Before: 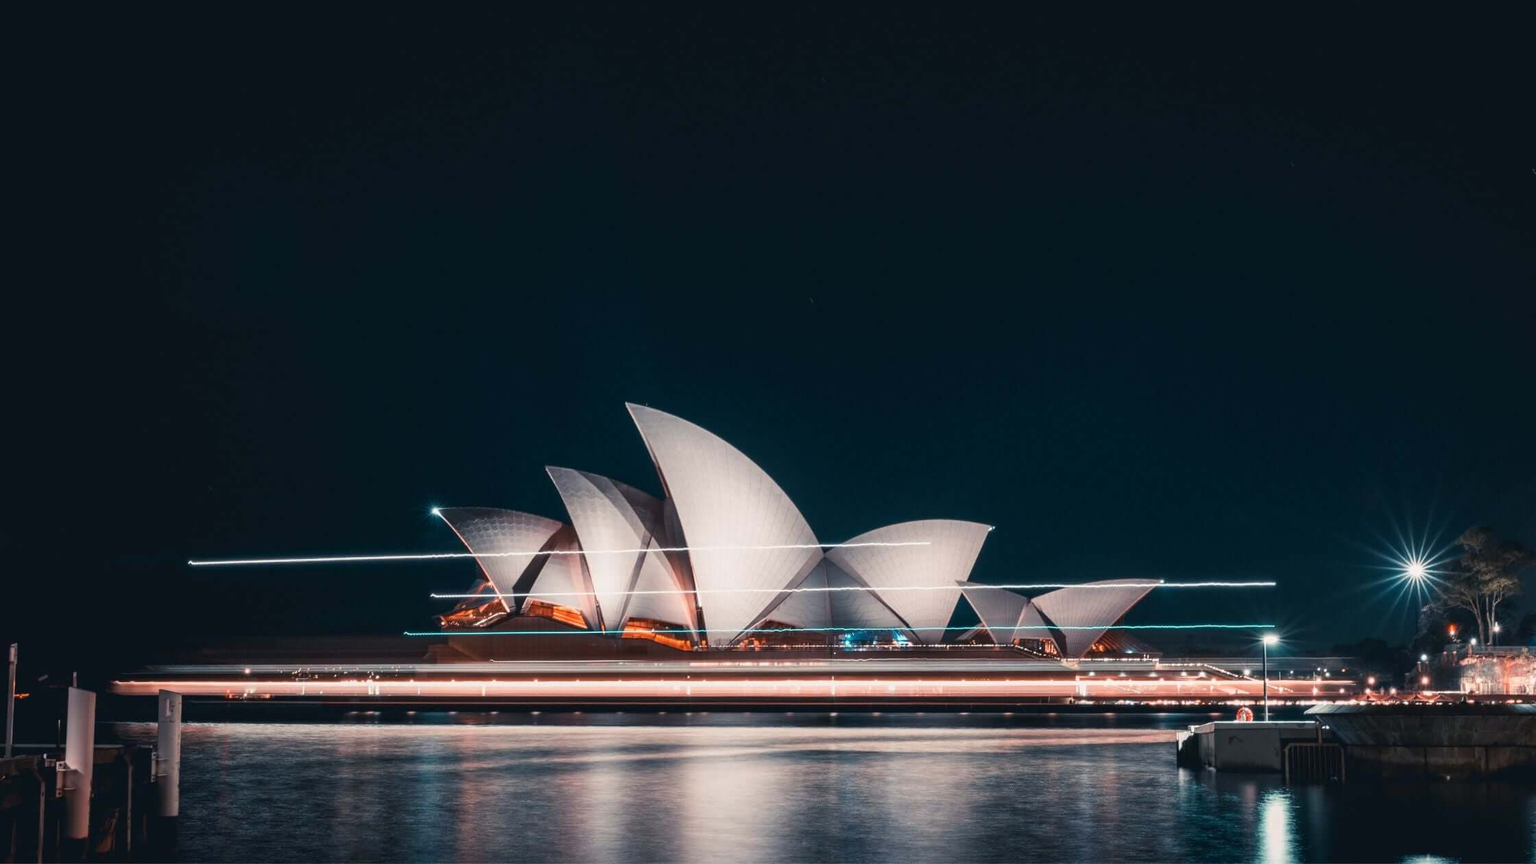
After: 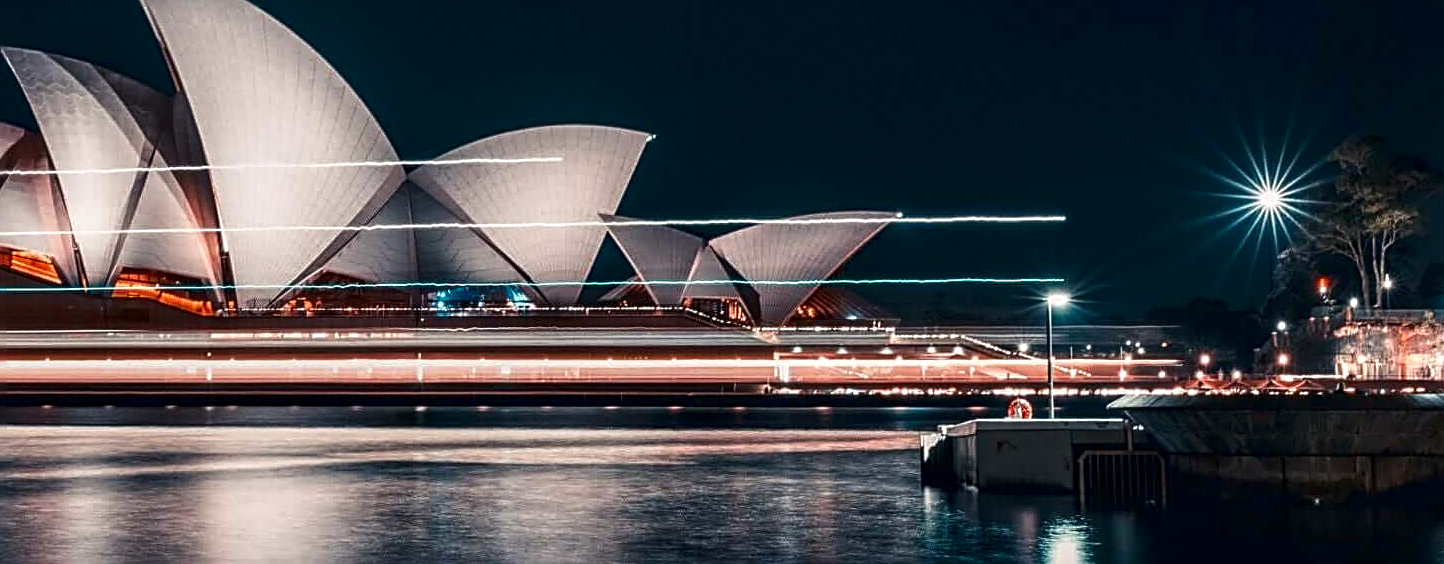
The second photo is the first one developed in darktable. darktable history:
contrast brightness saturation: contrast 0.07, brightness -0.14, saturation 0.11
crop and rotate: left 35.509%, top 50.238%, bottom 4.934%
local contrast: detail 142%
sharpen: radius 2.543, amount 0.636
